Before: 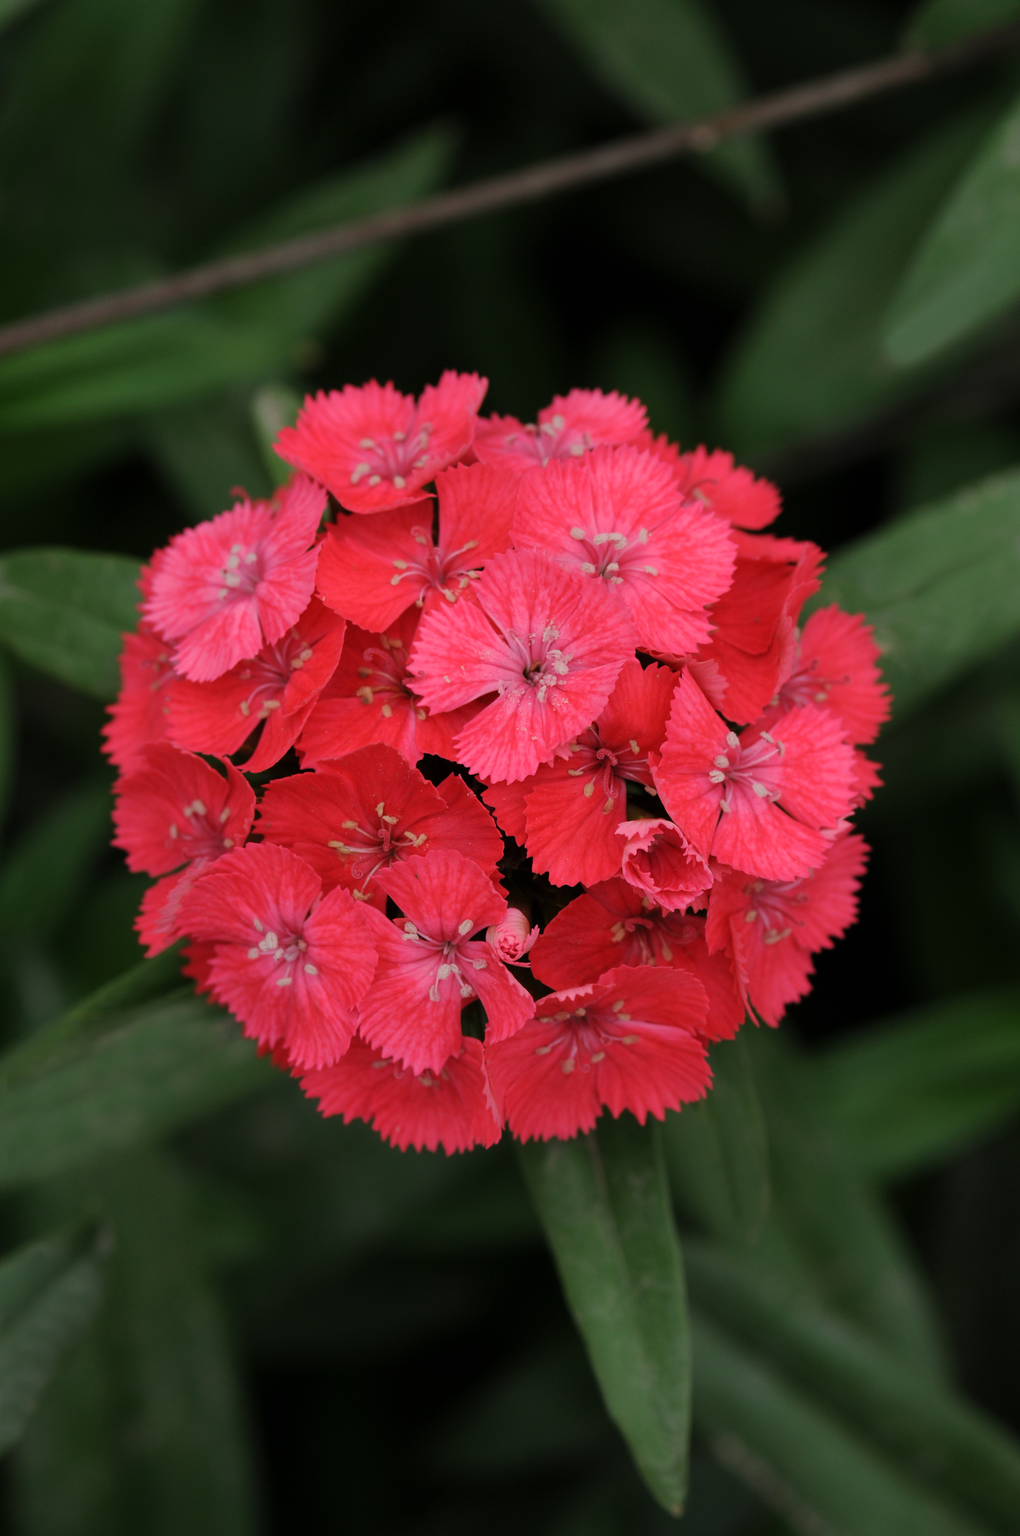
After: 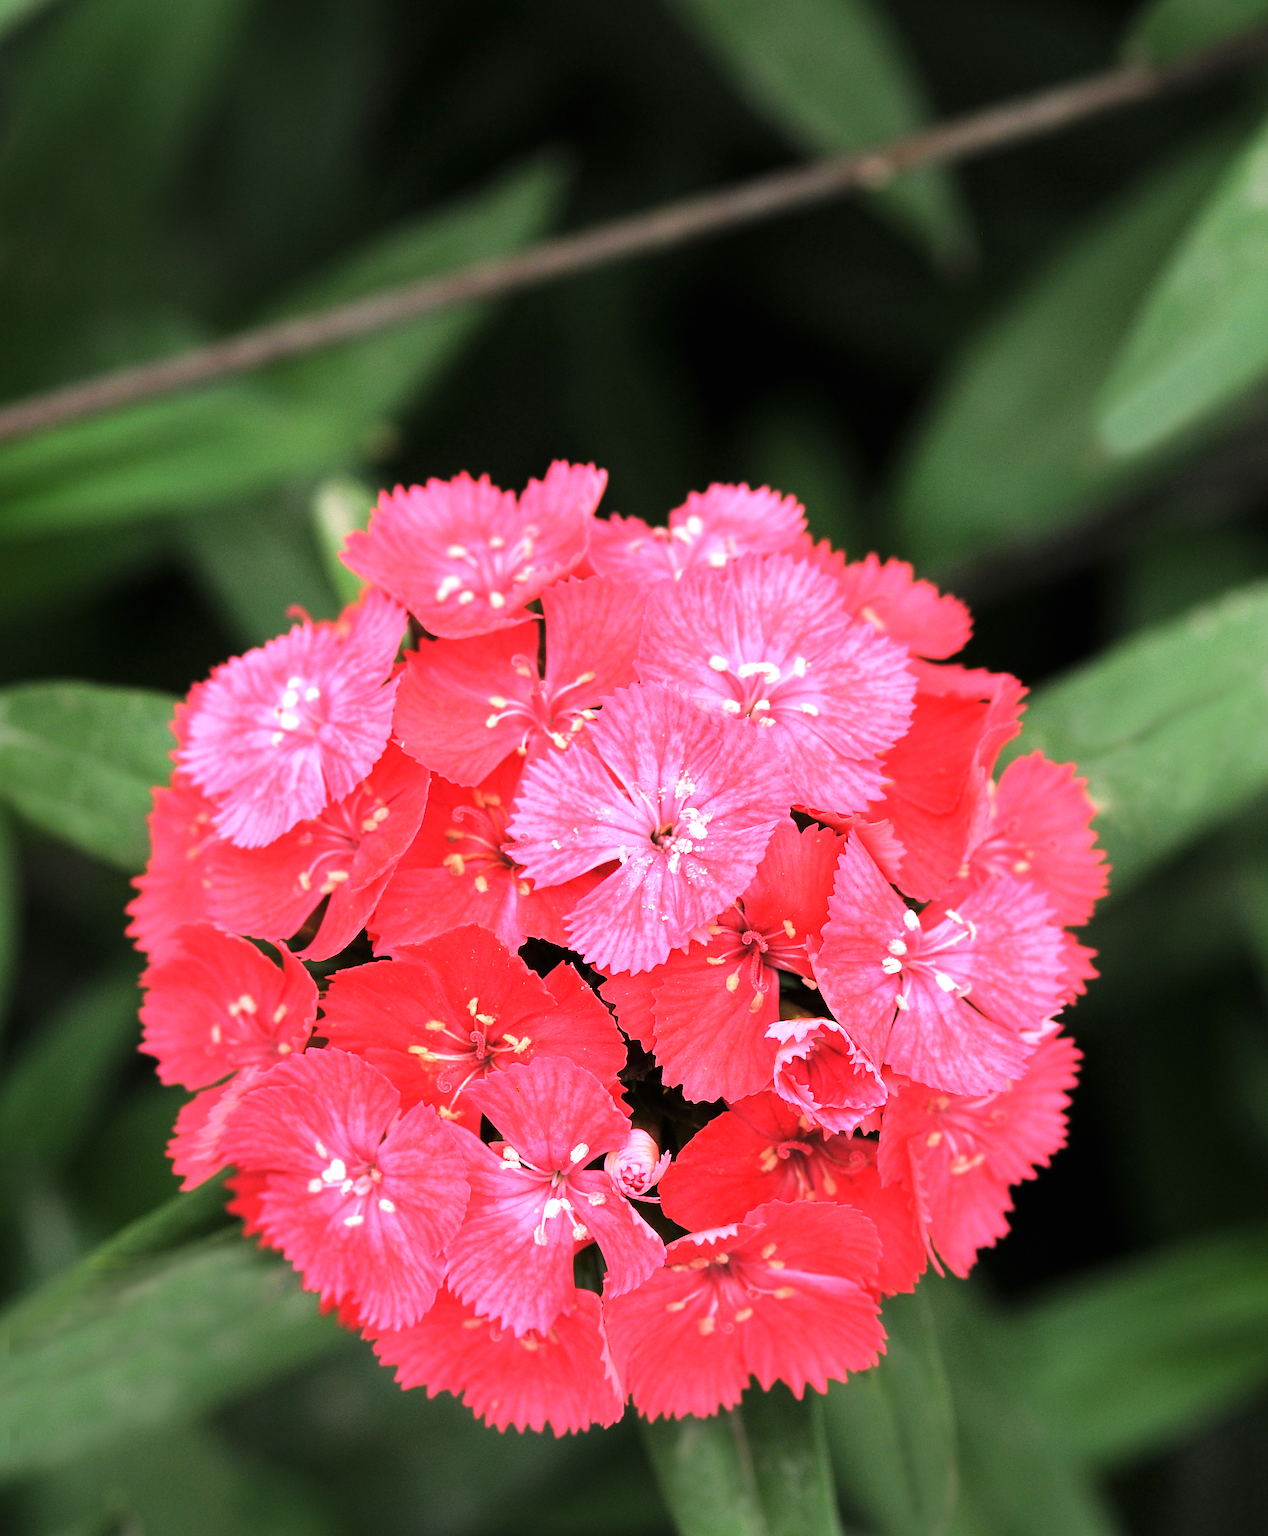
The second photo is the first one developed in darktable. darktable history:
tone equalizer: -8 EV -0.764 EV, -7 EV -0.676 EV, -6 EV -0.581 EV, -5 EV -0.379 EV, -3 EV 0.368 EV, -2 EV 0.6 EV, -1 EV 0.692 EV, +0 EV 0.751 EV
sharpen: on, module defaults
crop: bottom 19.544%
exposure: black level correction 0, exposure 1.104 EV, compensate highlight preservation false
